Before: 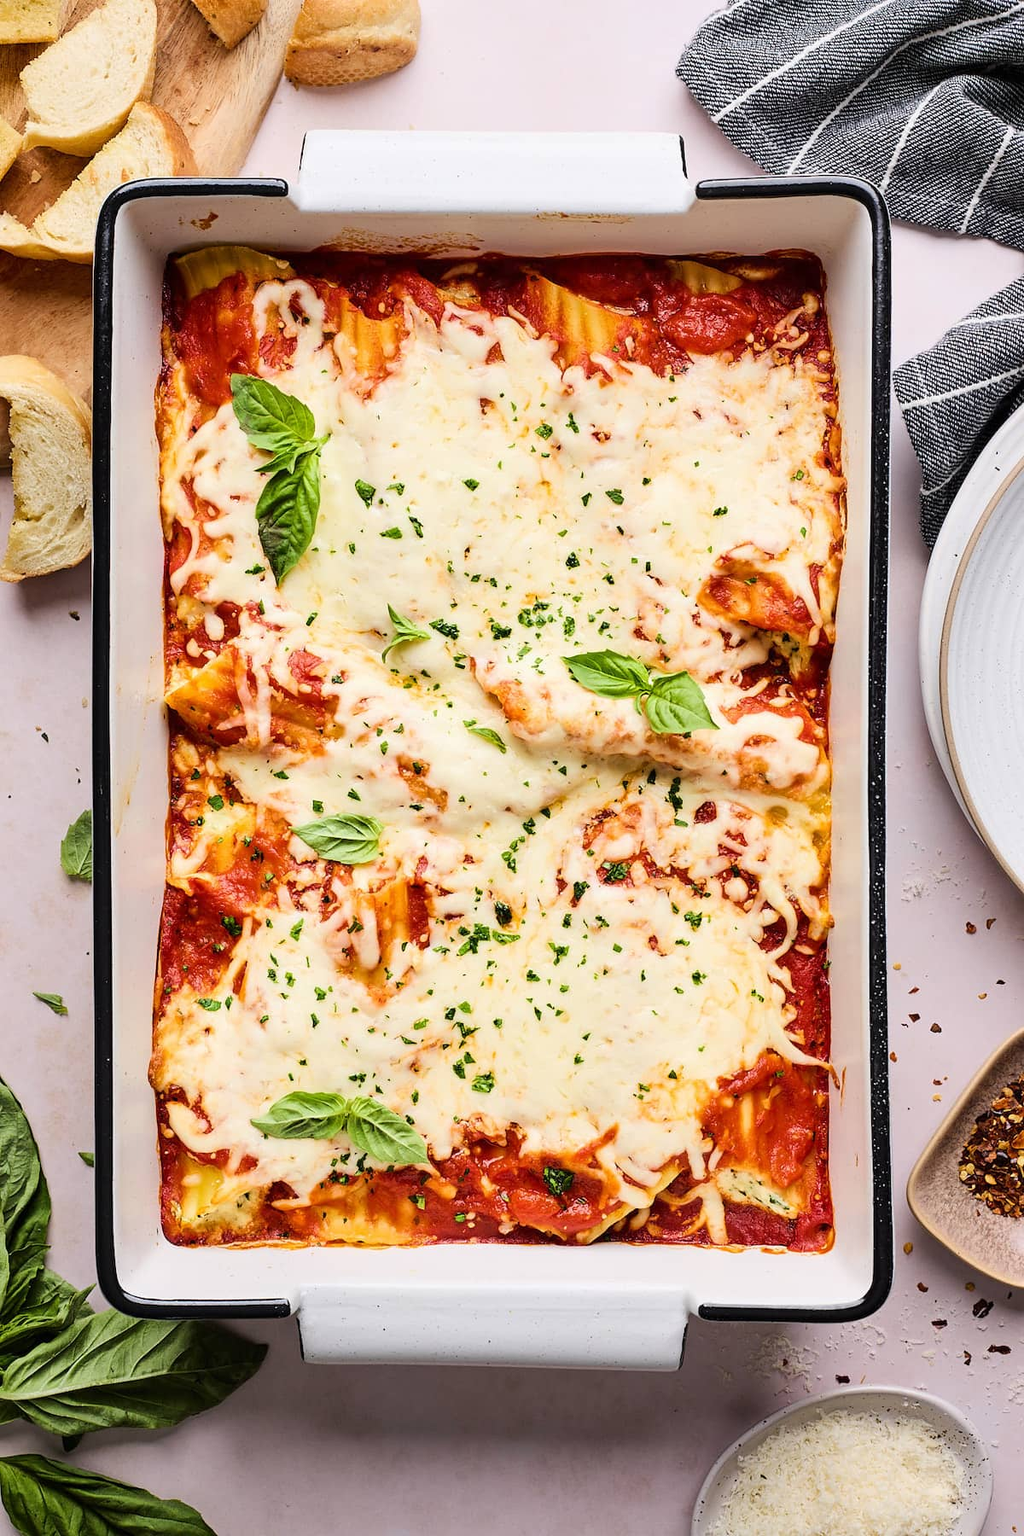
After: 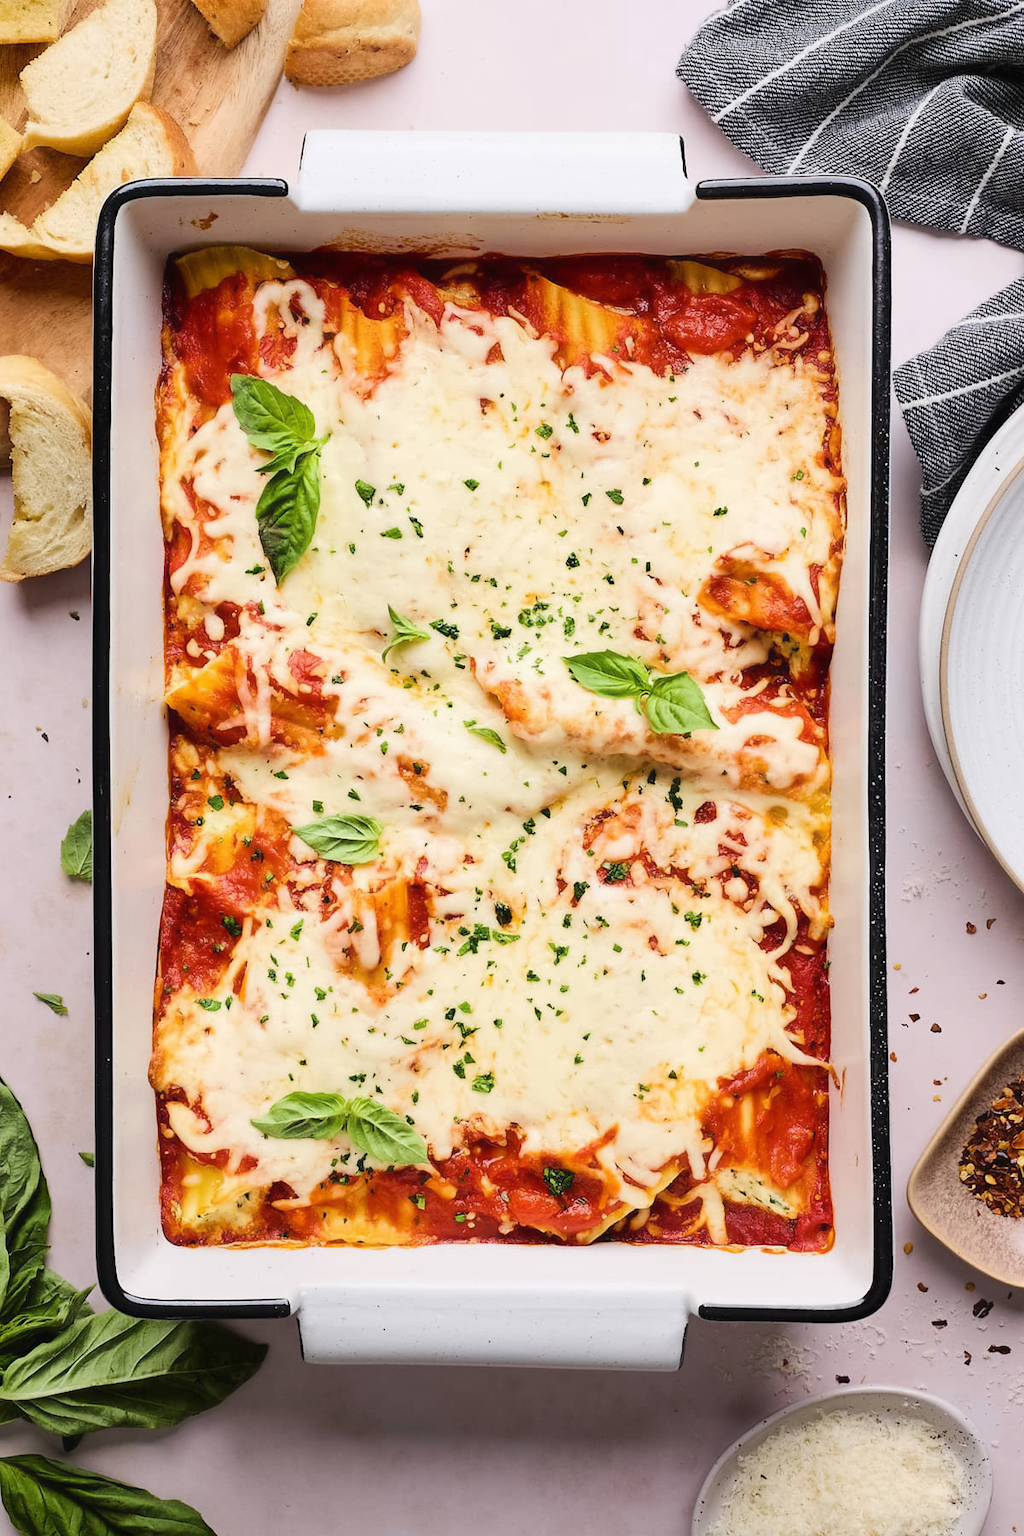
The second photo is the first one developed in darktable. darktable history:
contrast equalizer: octaves 7, y [[0.502, 0.505, 0.512, 0.529, 0.564, 0.588], [0.5 ×6], [0.502, 0.505, 0.512, 0.529, 0.564, 0.588], [0, 0.001, 0.001, 0.004, 0.008, 0.011], [0, 0.001, 0.001, 0.004, 0.008, 0.011]], mix -1
raw chromatic aberrations: on, module defaults
denoise (profiled): strength 1.2, preserve shadows 1.8, a [-1, 0, 0], y [[0.5 ×7] ×4, [0 ×7], [0.5 ×7]], compensate highlight preservation false
